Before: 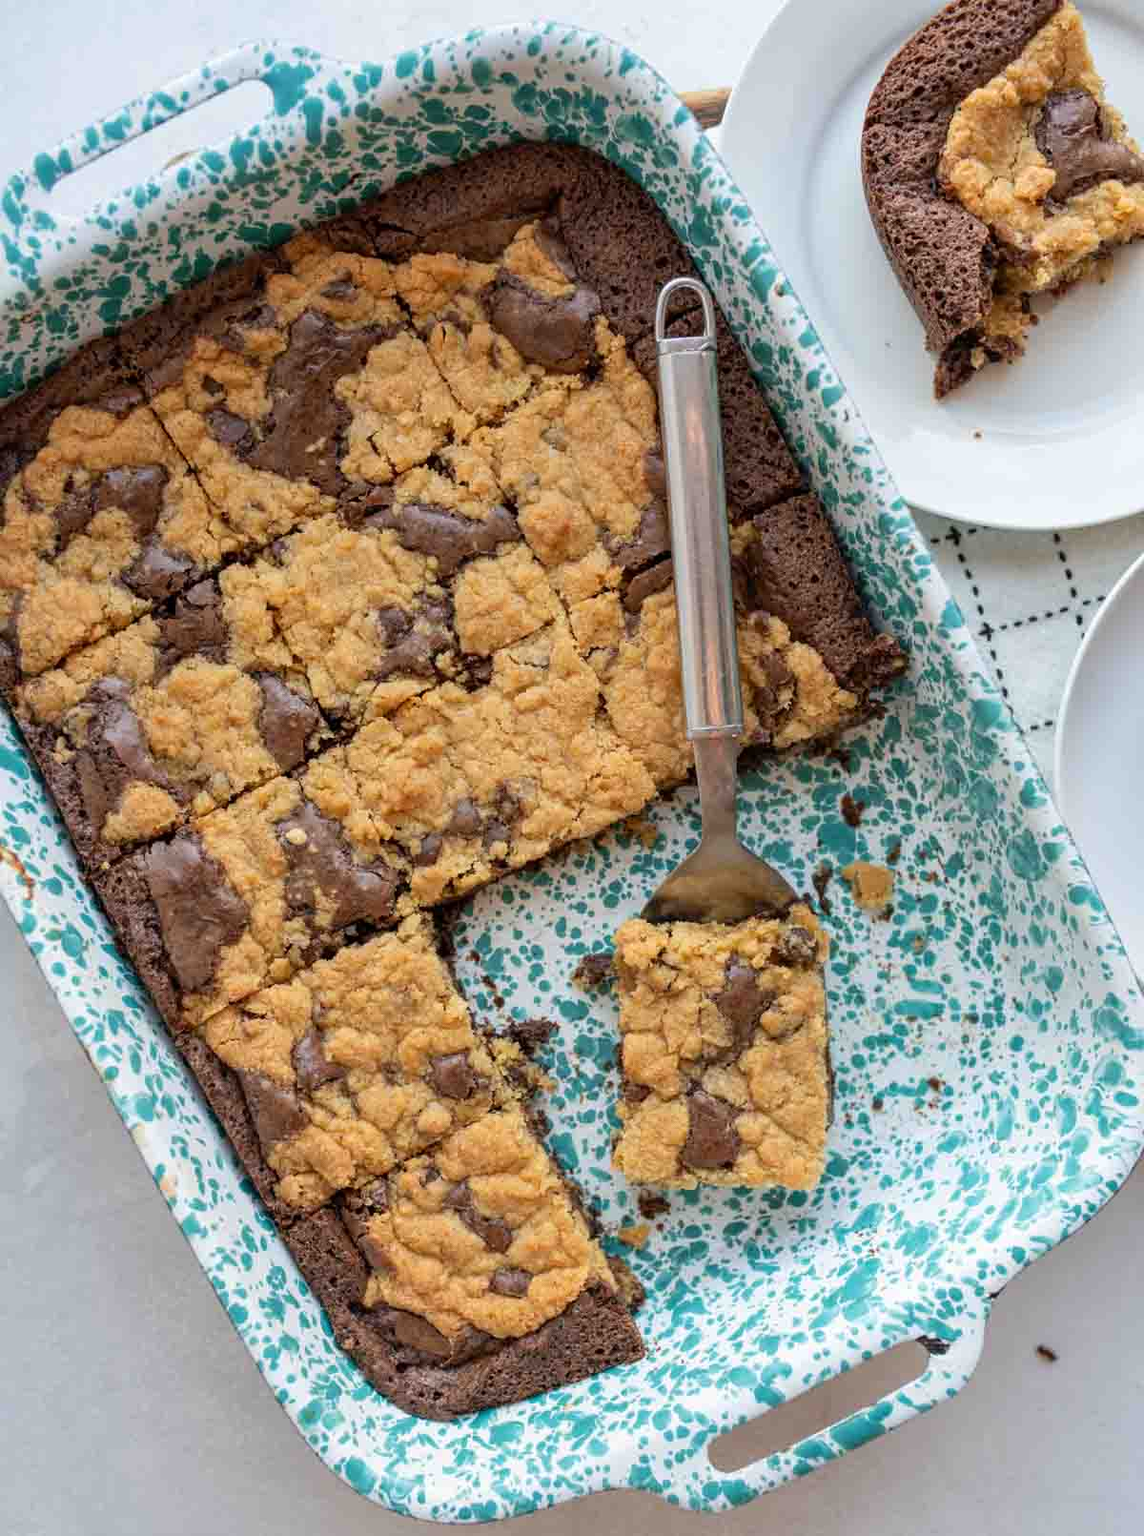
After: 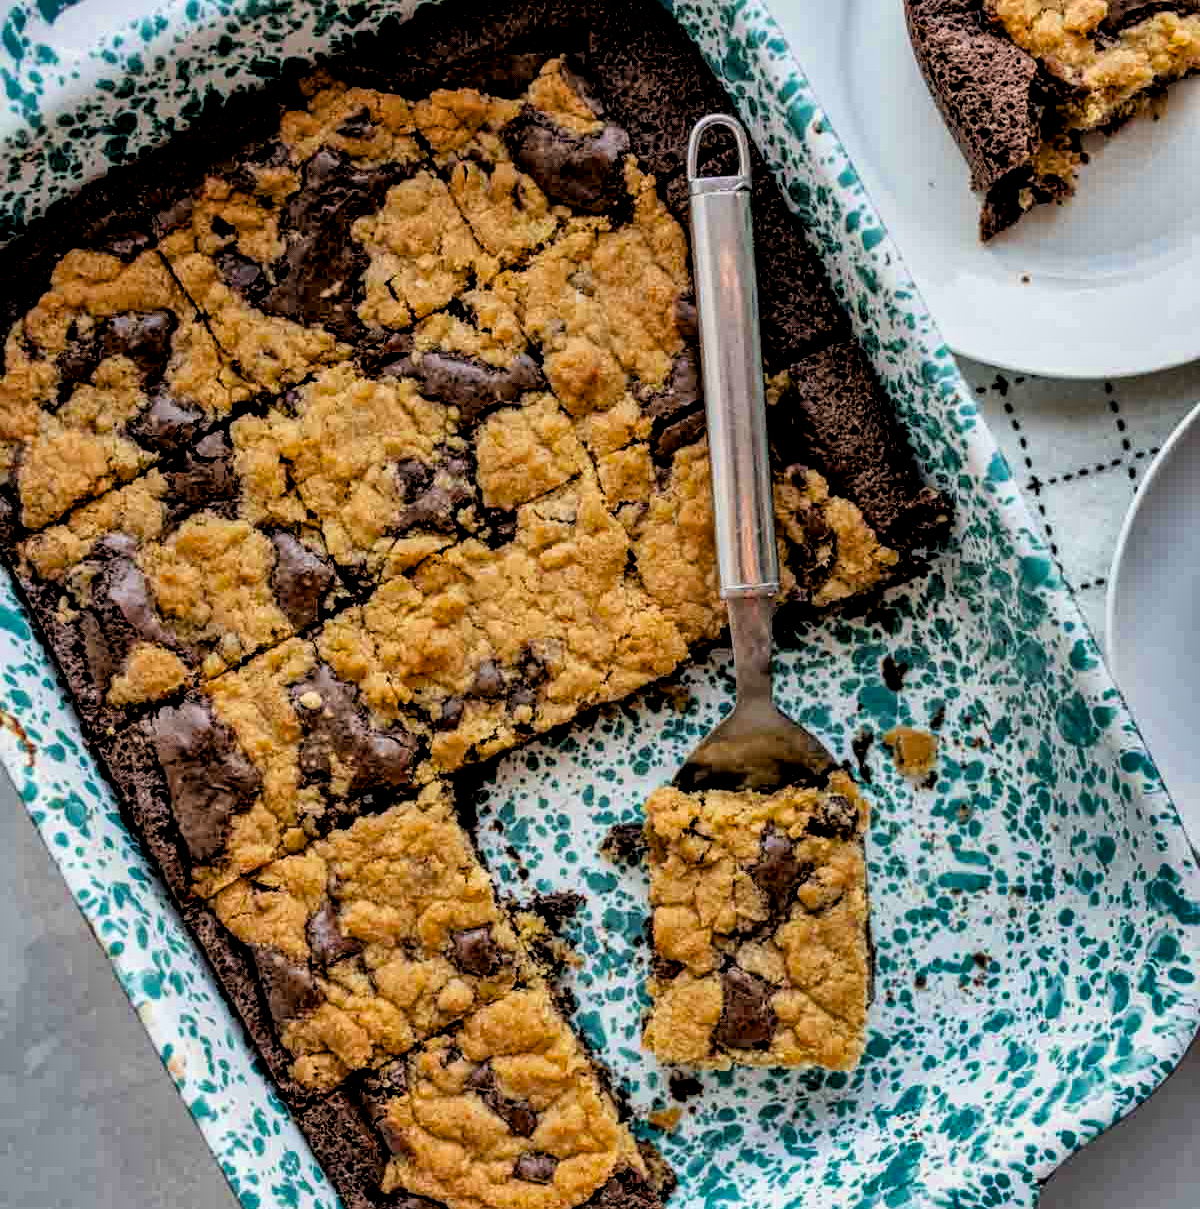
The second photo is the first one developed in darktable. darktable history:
crop: top 11.011%, bottom 13.891%
local contrast: highlights 39%, shadows 62%, detail 136%, midtone range 0.518
color balance rgb: linear chroma grading › shadows -6.583%, linear chroma grading › highlights -7.052%, linear chroma grading › global chroma -10.173%, linear chroma grading › mid-tones -8.193%, perceptual saturation grading › global saturation 29.633%, global vibrance 9.393%, contrast 14.388%, saturation formula JzAzBz (2021)
filmic rgb: black relative exposure -3.36 EV, white relative exposure 3.46 EV, hardness 2.36, contrast 1.103, color science v6 (2022)
shadows and highlights: shadows 24.29, highlights -78.68, soften with gaussian
